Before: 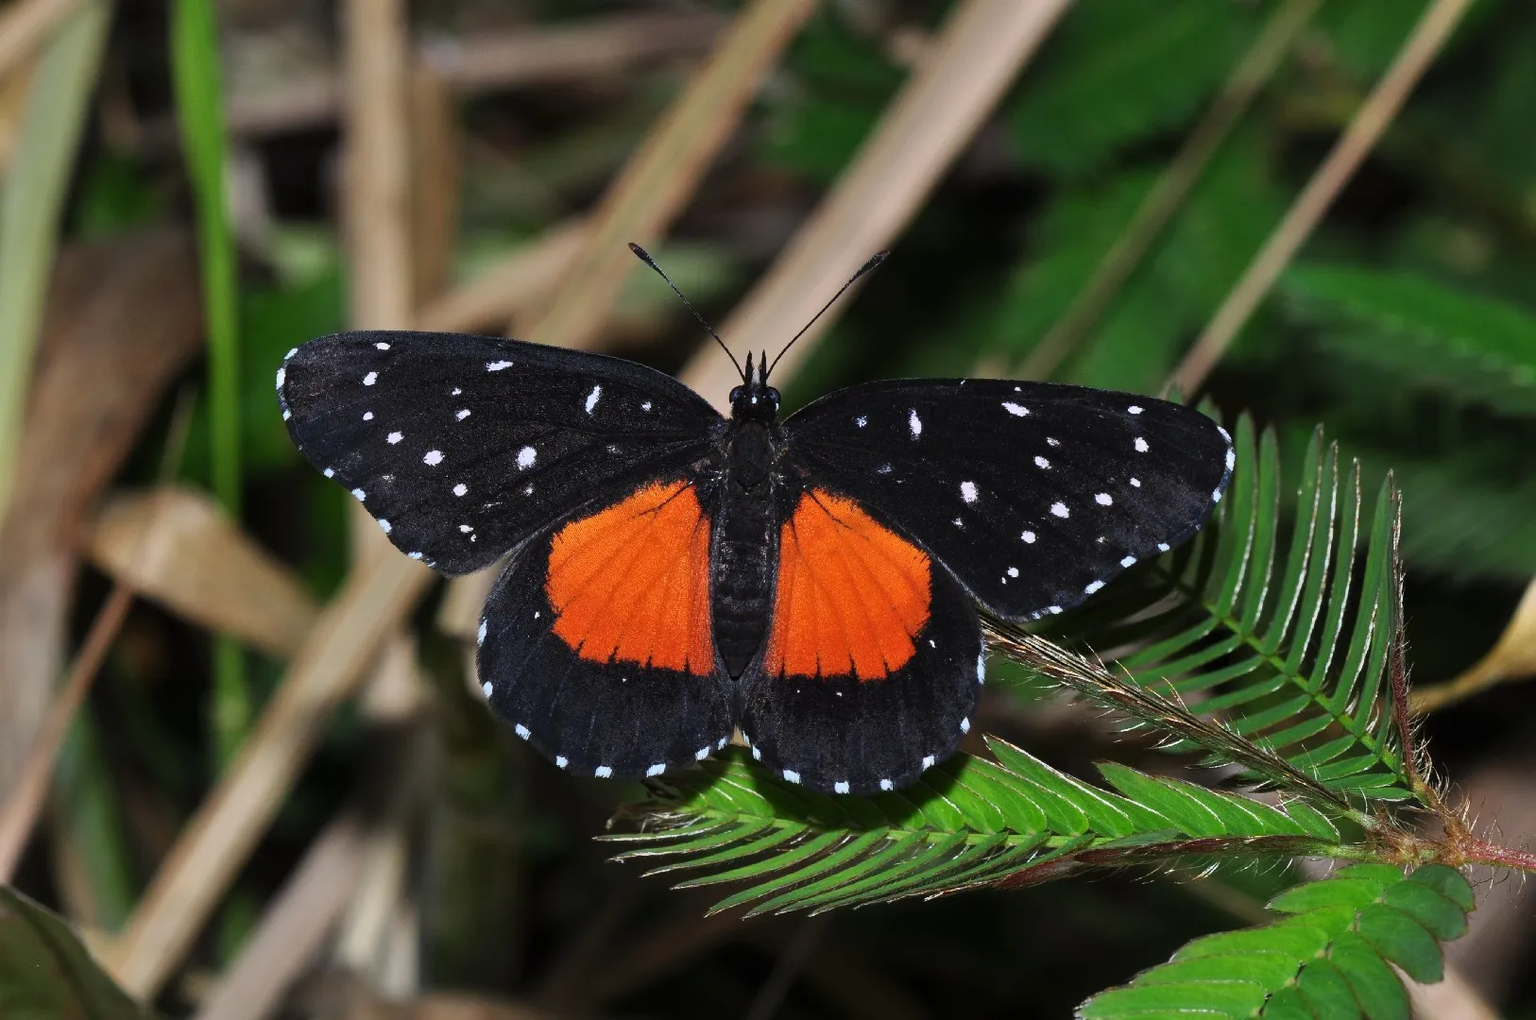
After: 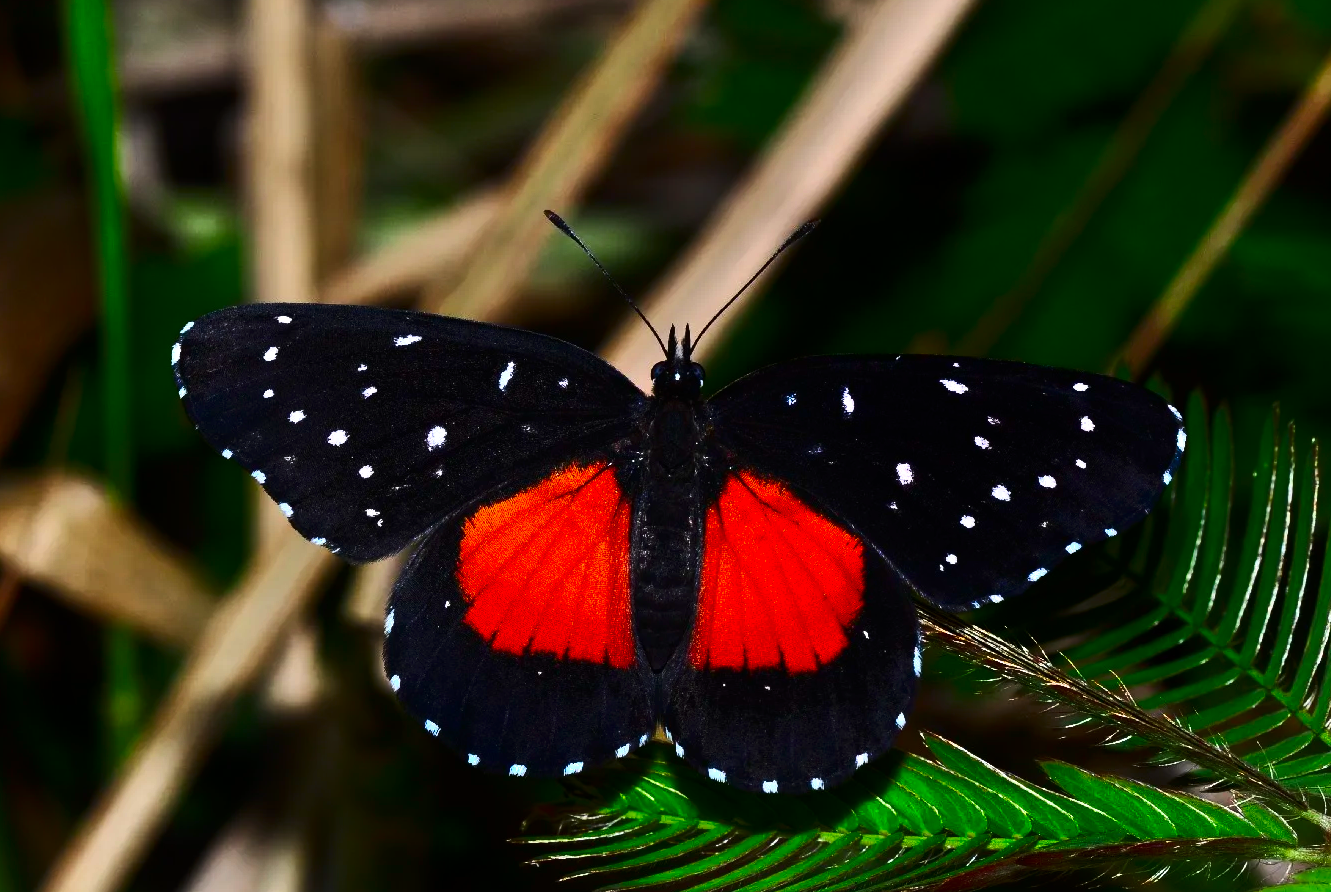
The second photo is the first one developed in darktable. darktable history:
shadows and highlights: shadows -70.49, highlights 34.35, soften with gaussian
crop and rotate: left 7.469%, top 4.429%, right 10.628%, bottom 12.909%
tone equalizer: -8 EV -0.421 EV, -7 EV -0.391 EV, -6 EV -0.336 EV, -5 EV -0.217 EV, -3 EV 0.251 EV, -2 EV 0.315 EV, -1 EV 0.408 EV, +0 EV 0.433 EV, edges refinement/feathering 500, mask exposure compensation -1.57 EV, preserve details no
contrast brightness saturation: contrast 0.184, saturation 0.308
